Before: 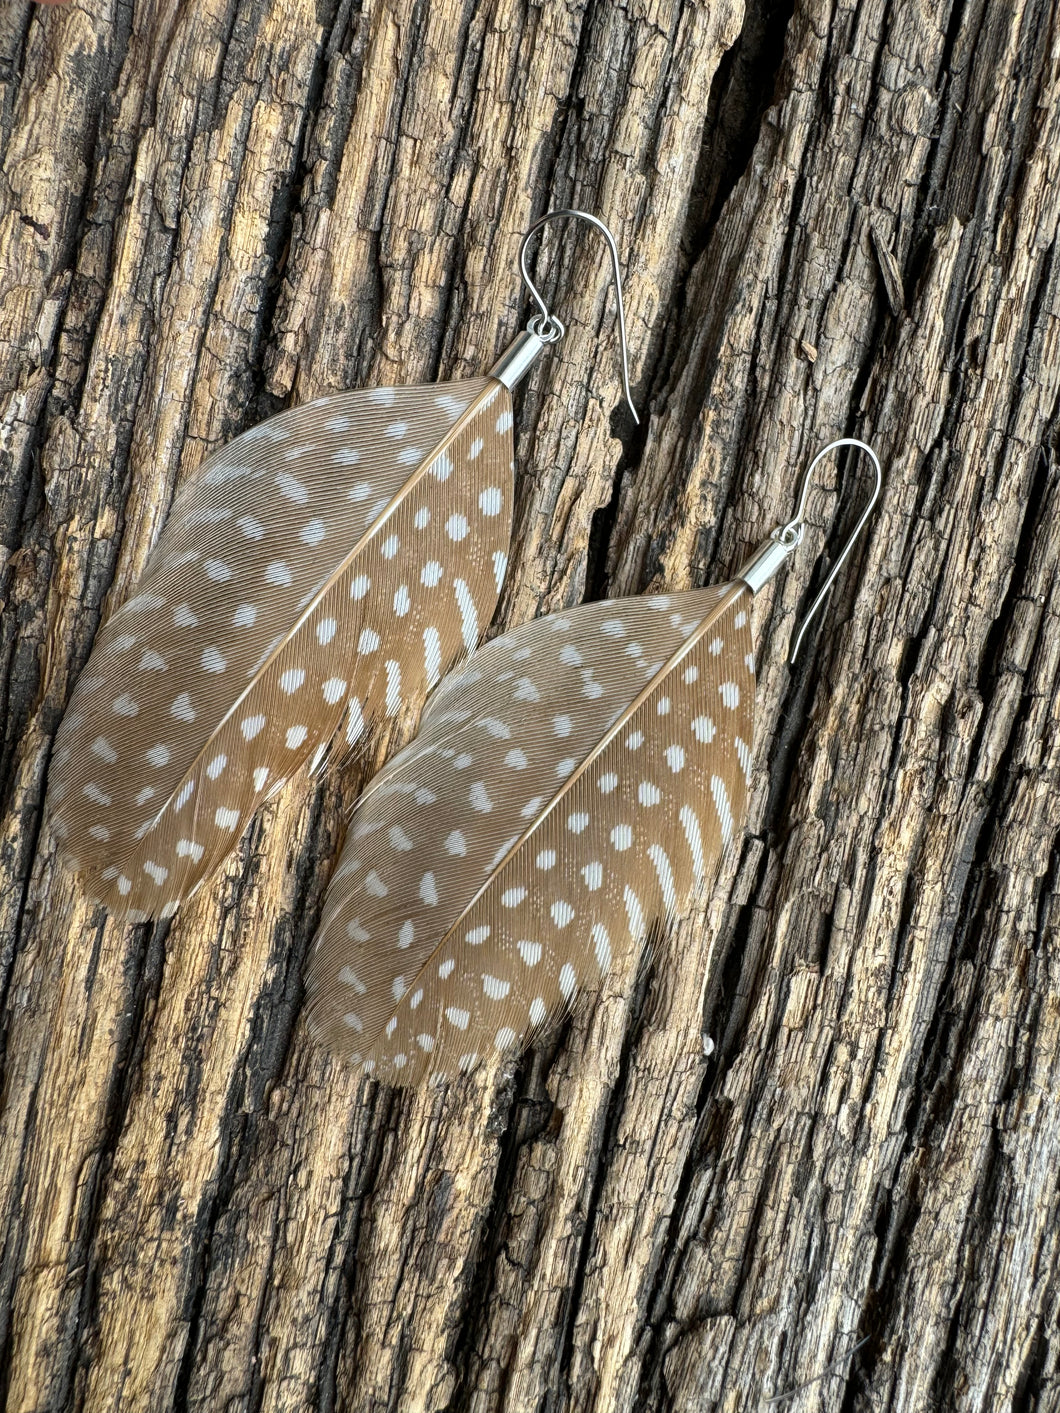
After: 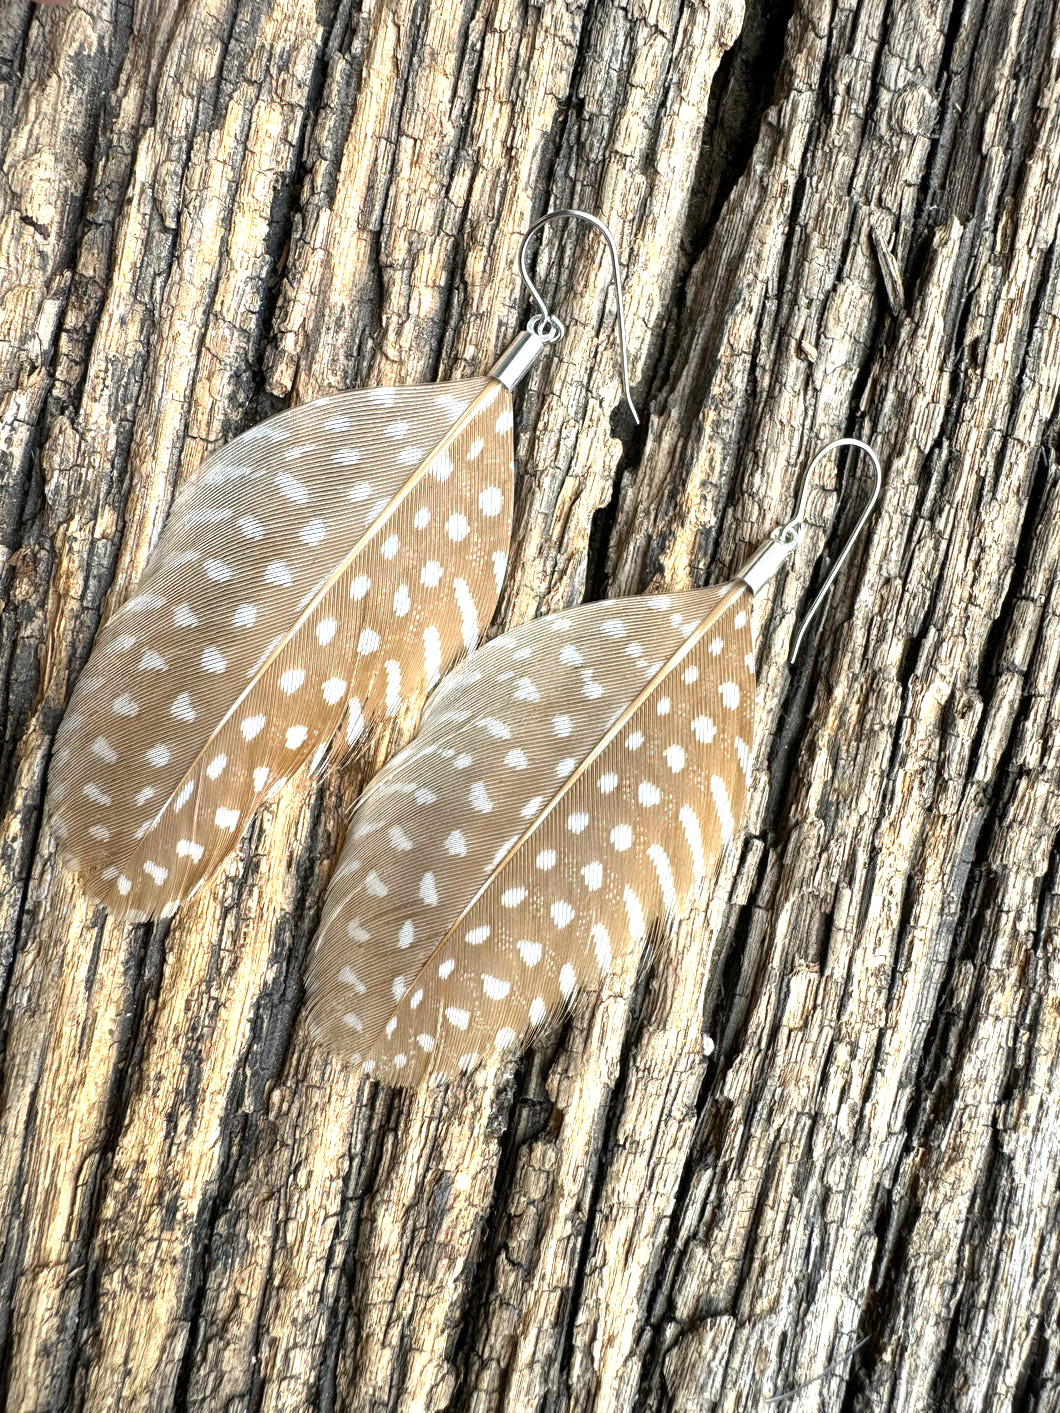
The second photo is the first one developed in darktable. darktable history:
exposure: exposure 0.921 EV, compensate highlight preservation false
vignetting: fall-off start 91.19%
